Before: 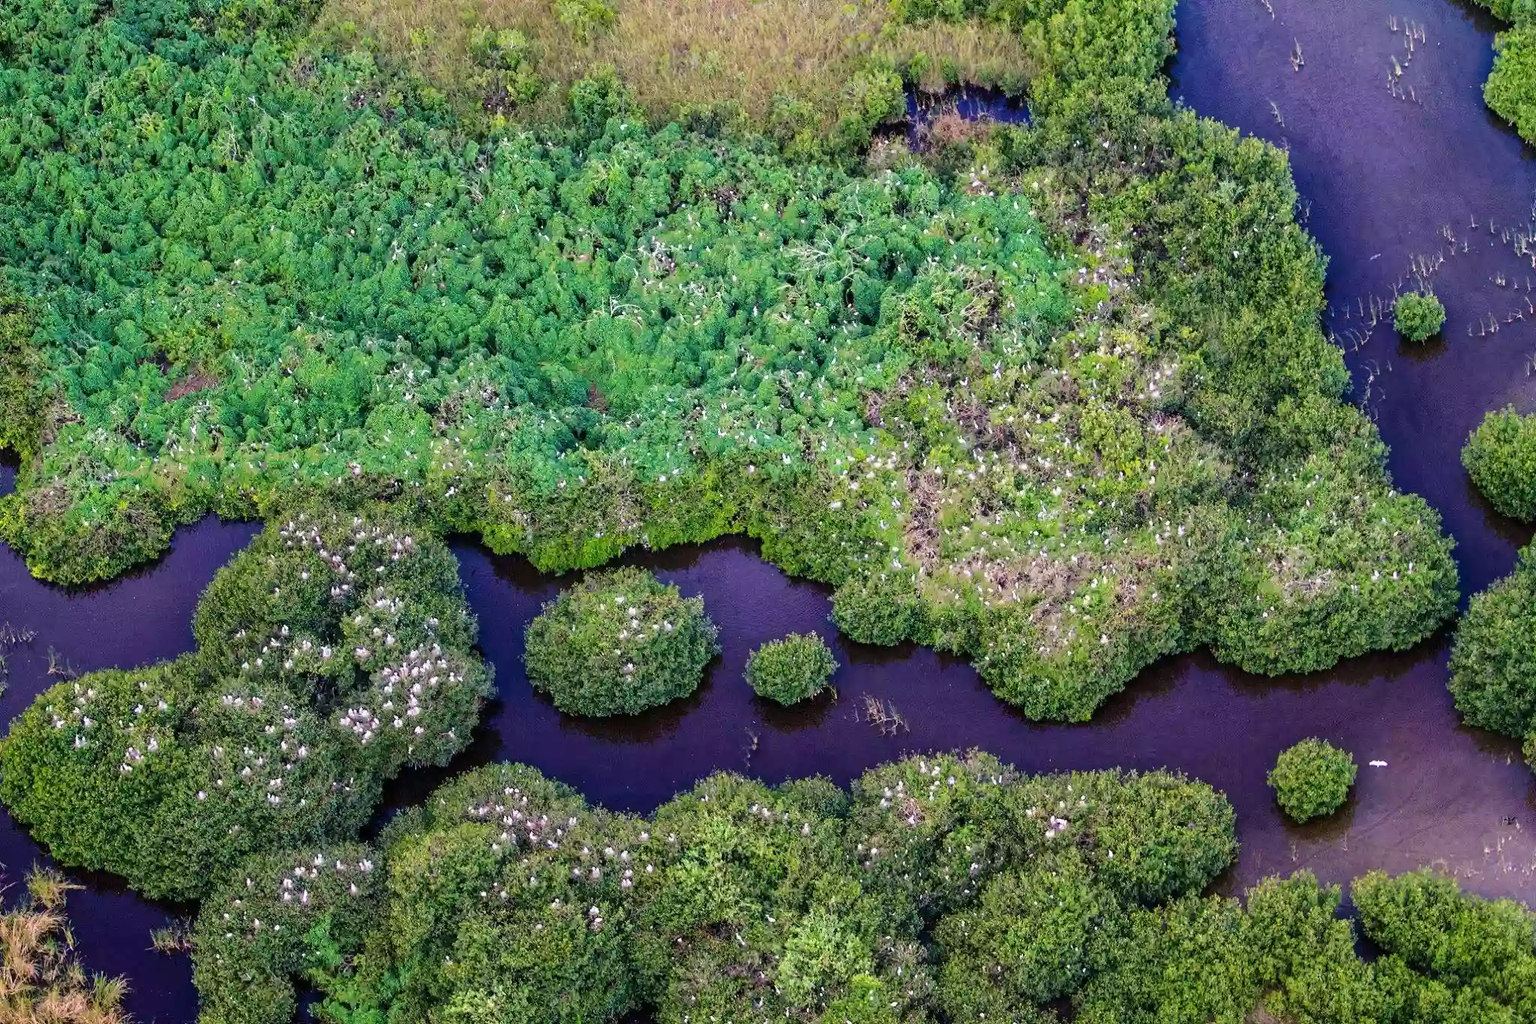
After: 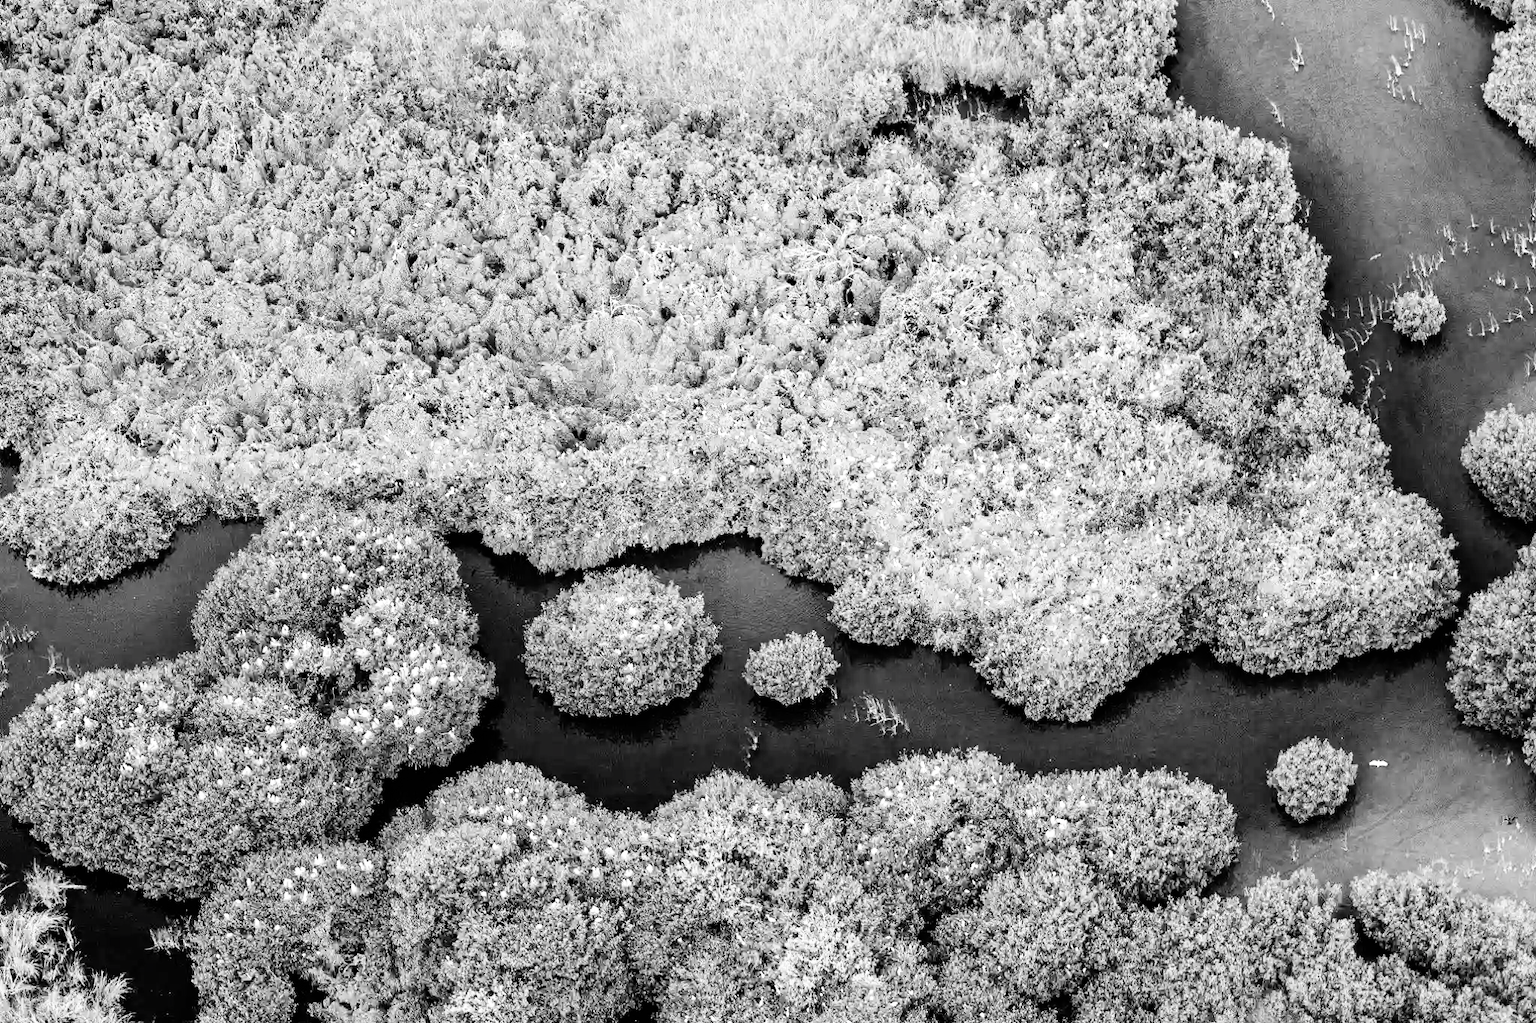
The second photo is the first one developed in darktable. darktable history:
exposure: black level correction 0, exposure 1.295 EV, compensate highlight preservation false
filmic rgb: black relative exposure -5.11 EV, white relative exposure 3.53 EV, hardness 3.18, contrast 1.3, highlights saturation mix -49.79%, preserve chrominance no, color science v4 (2020), iterations of high-quality reconstruction 0
